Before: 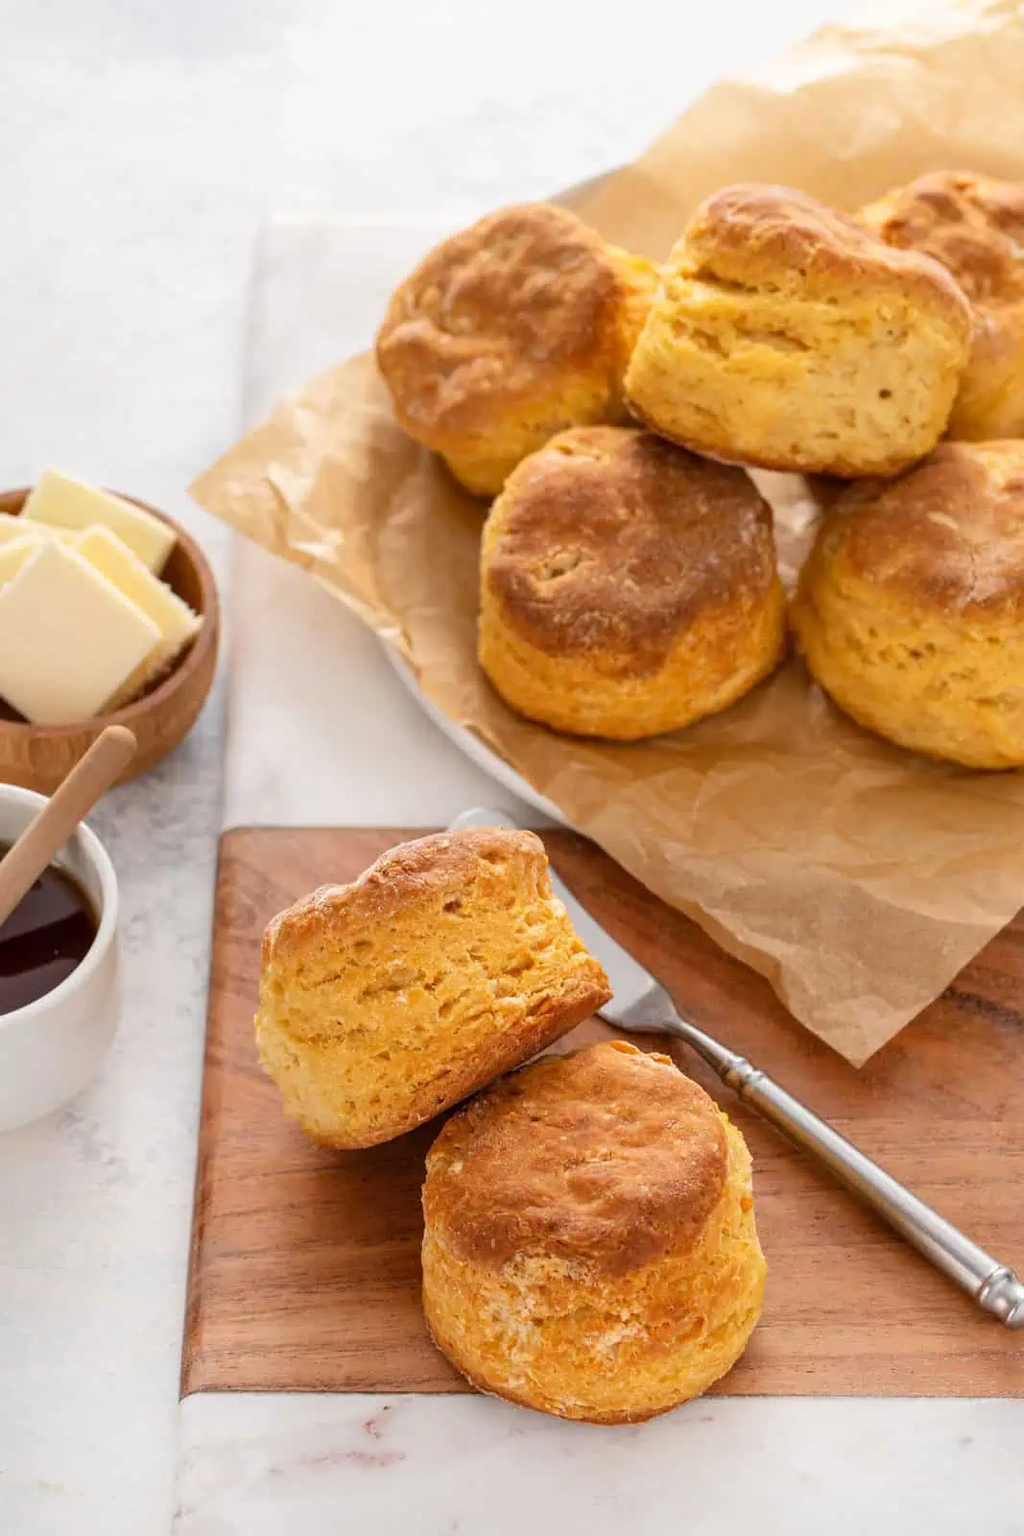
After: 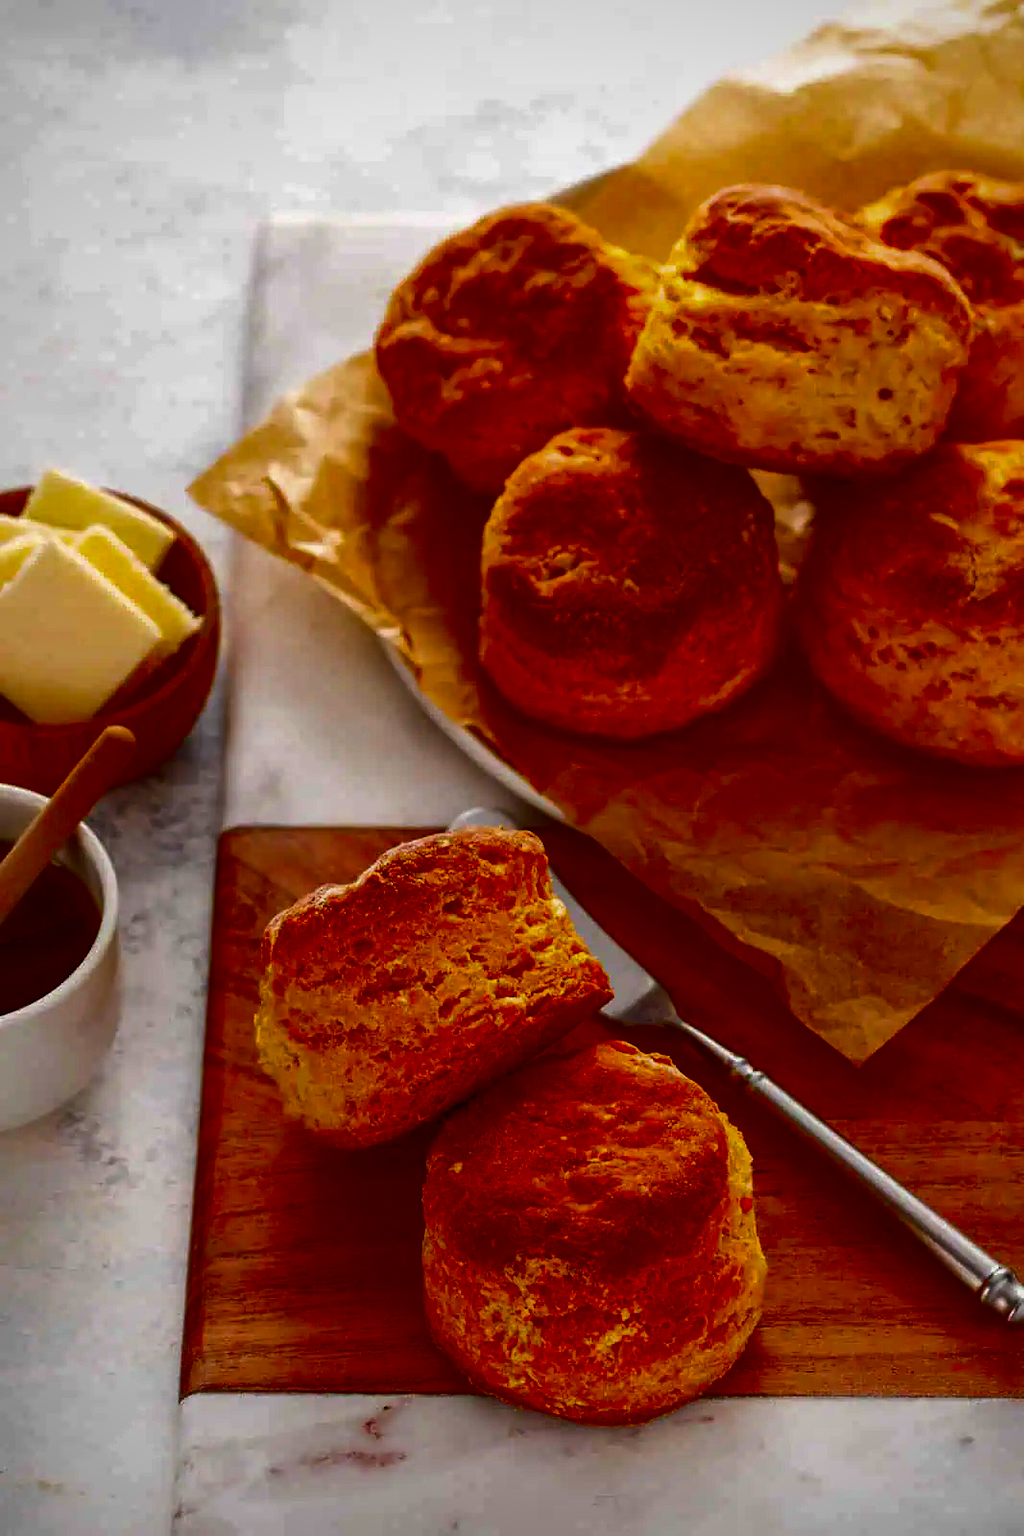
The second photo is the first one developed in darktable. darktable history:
local contrast: mode bilateral grid, contrast 21, coarseness 51, detail 130%, midtone range 0.2
vignetting: fall-off radius 60.86%, brightness -0.598, saturation 0.001
contrast brightness saturation: brightness -0.981, saturation 0.997
